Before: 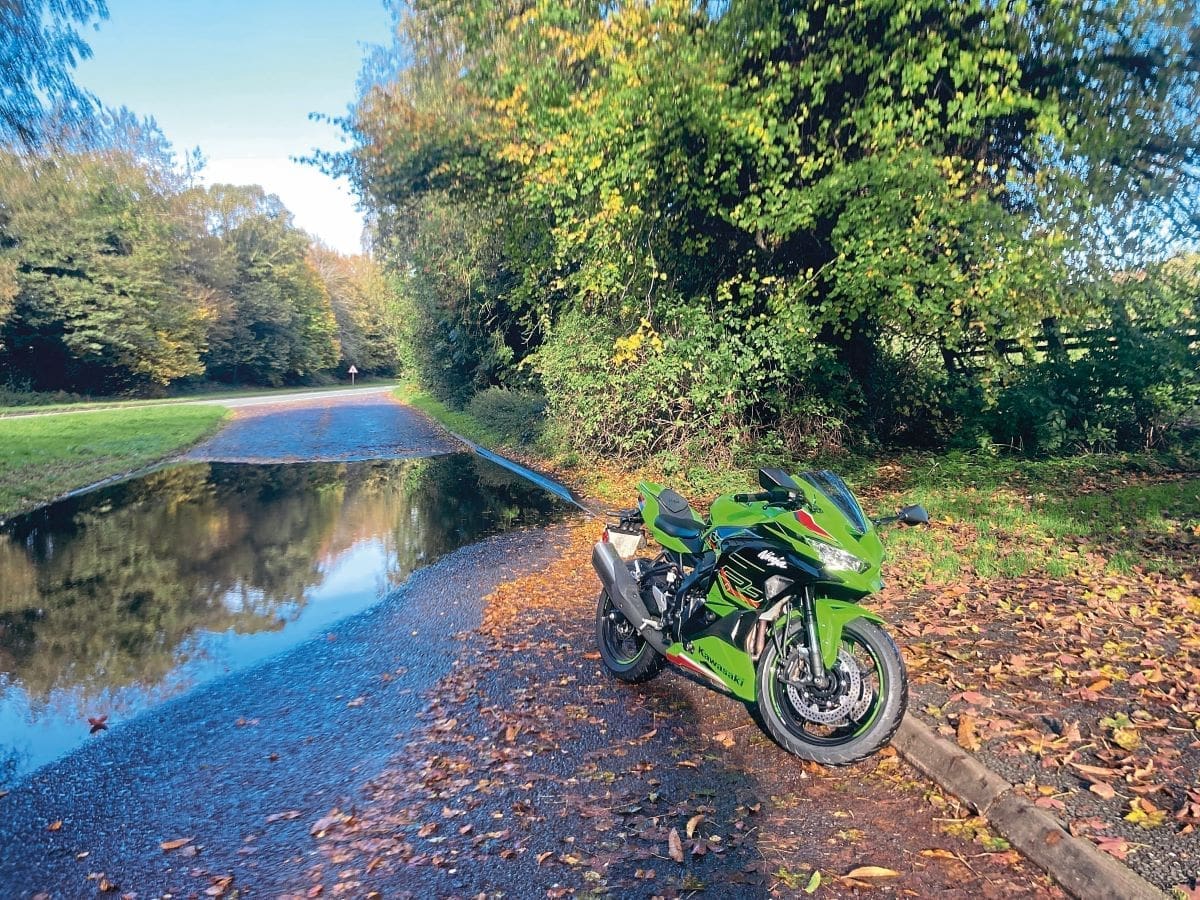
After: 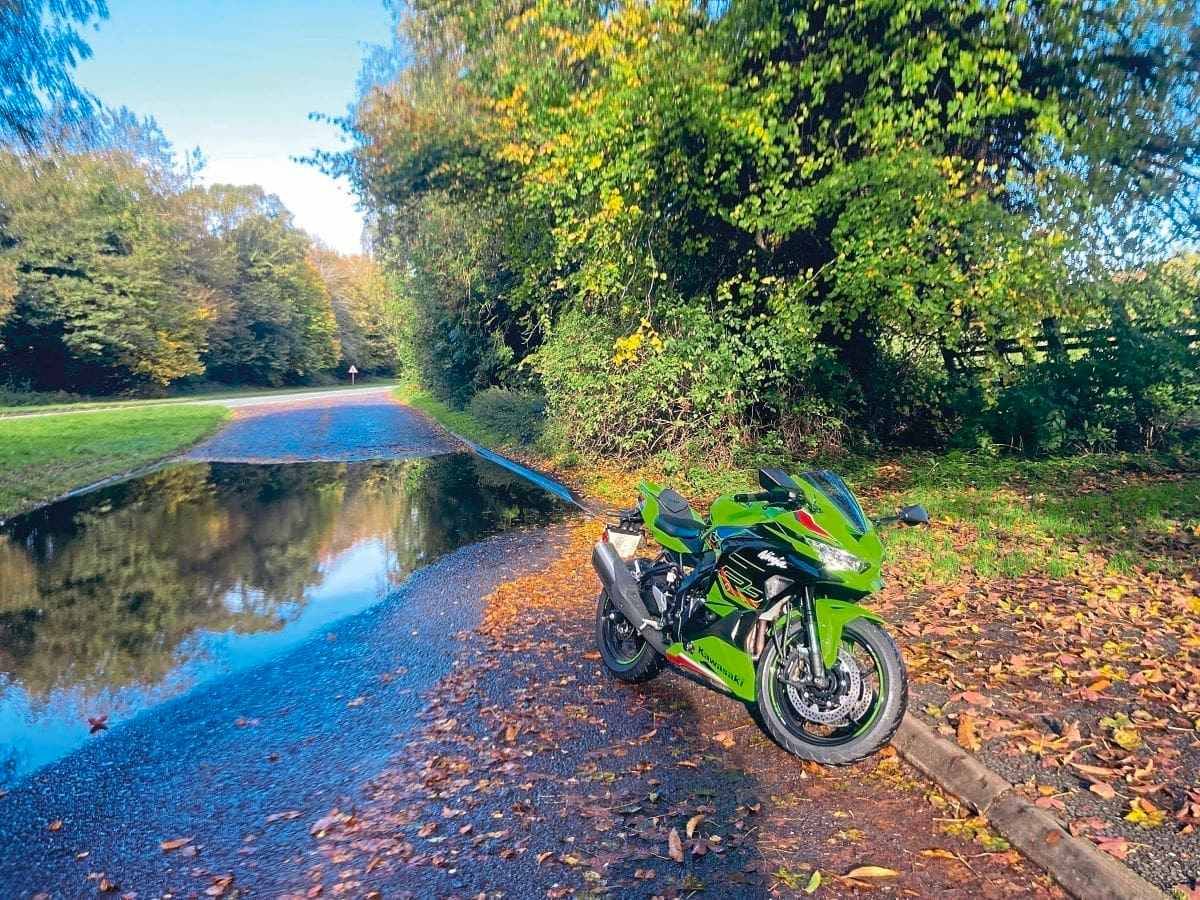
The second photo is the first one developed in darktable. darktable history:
tone equalizer: on, module defaults
color balance rgb: linear chroma grading › global chroma 6.48%, perceptual saturation grading › global saturation 12.96%, global vibrance 6.02%
